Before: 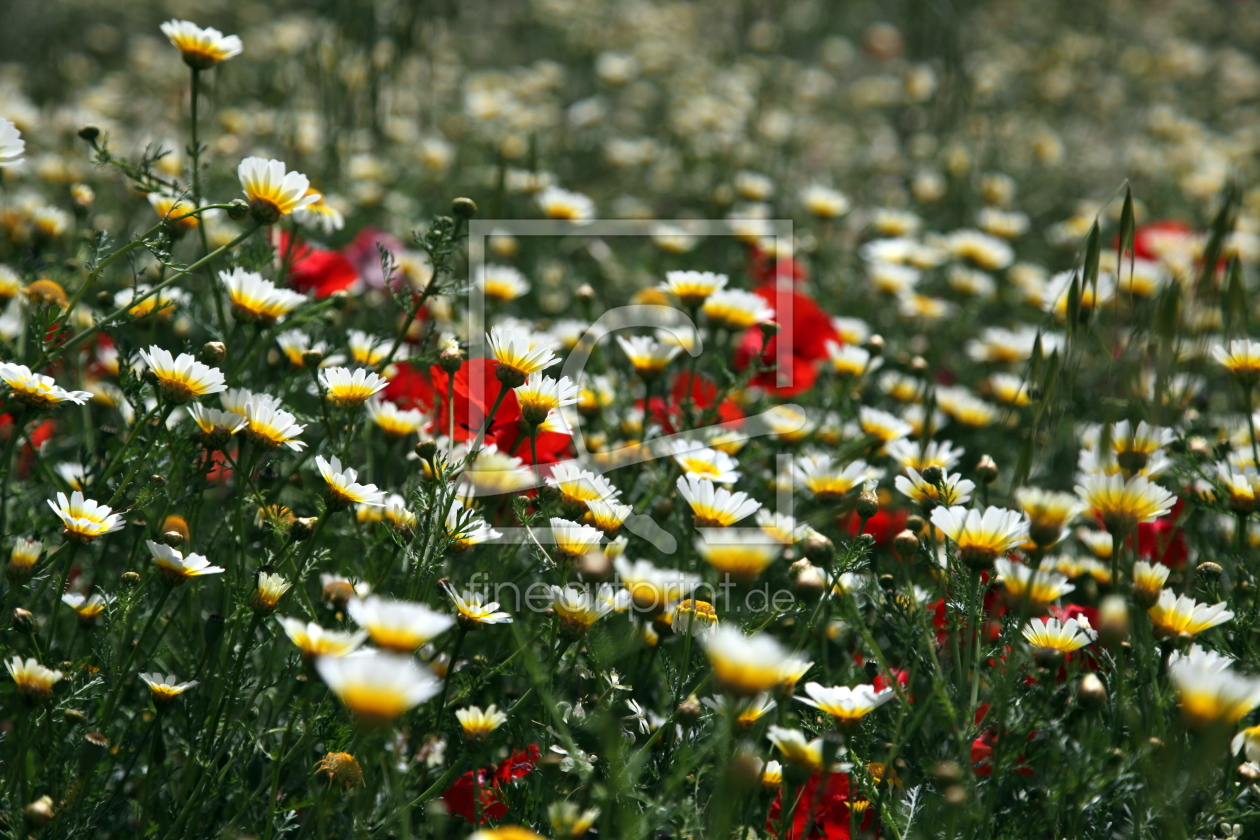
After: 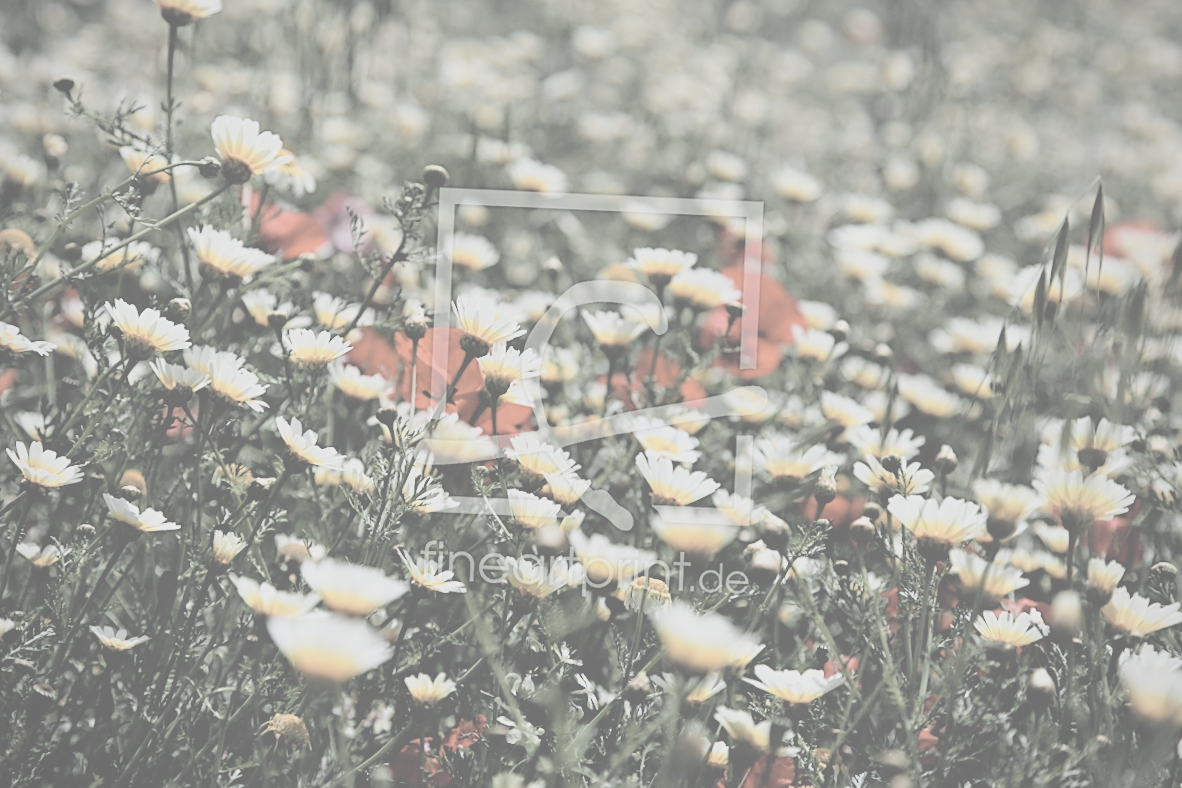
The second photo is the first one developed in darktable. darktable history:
exposure: exposure 0.209 EV, compensate highlight preservation false
crop and rotate: angle -2.54°
sharpen: on, module defaults
filmic rgb: black relative exposure -5.12 EV, white relative exposure 3.54 EV, threshold 3.05 EV, hardness 3.16, contrast 1.192, highlights saturation mix -48.81%, enable highlight reconstruction true
contrast brightness saturation: contrast -0.317, brightness 0.743, saturation -0.796
vignetting: brightness -0.181, saturation -0.295, unbound false
velvia: on, module defaults
